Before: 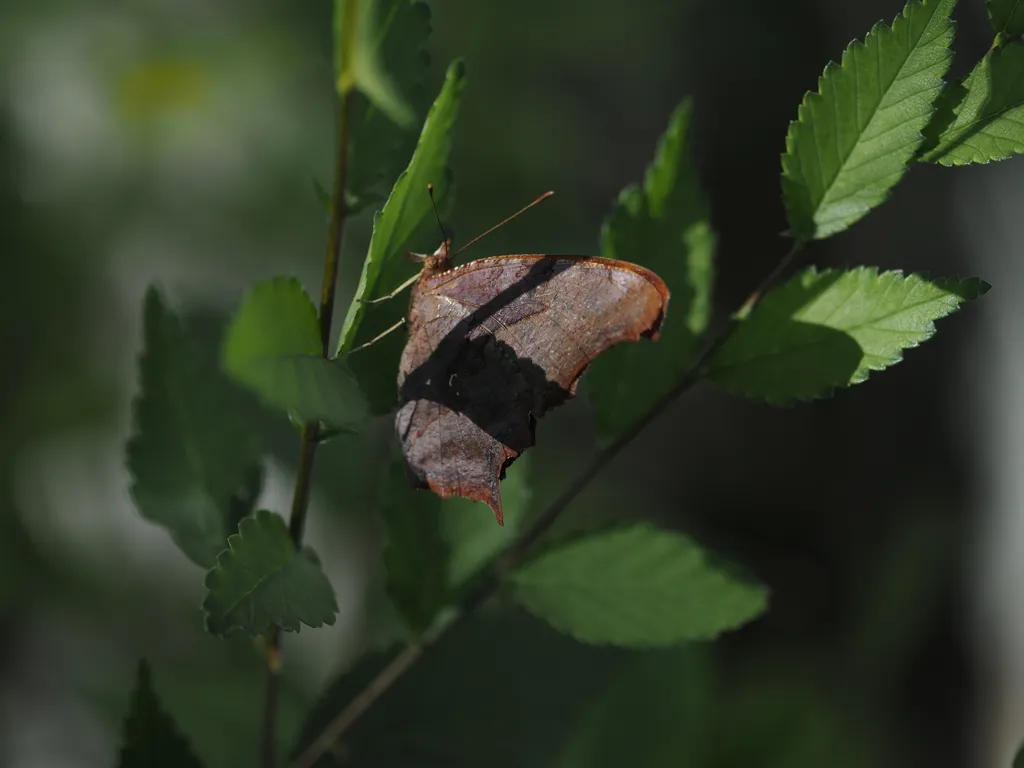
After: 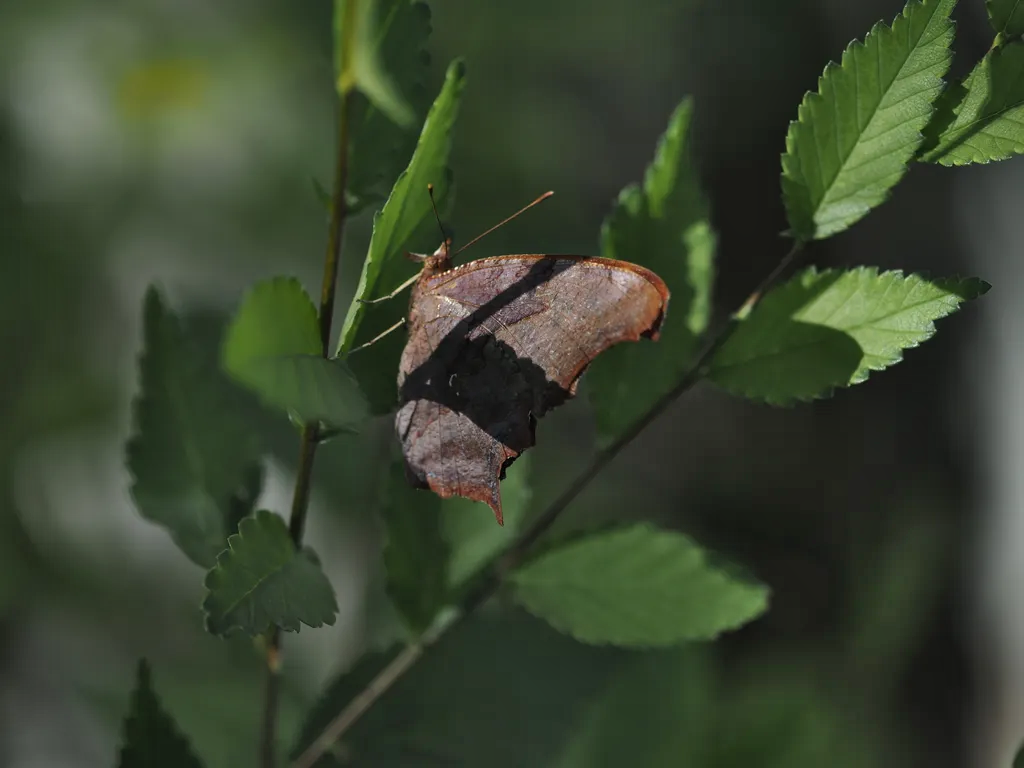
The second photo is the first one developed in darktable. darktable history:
shadows and highlights: radius 44.86, white point adjustment 6.49, compress 79.58%, soften with gaussian
